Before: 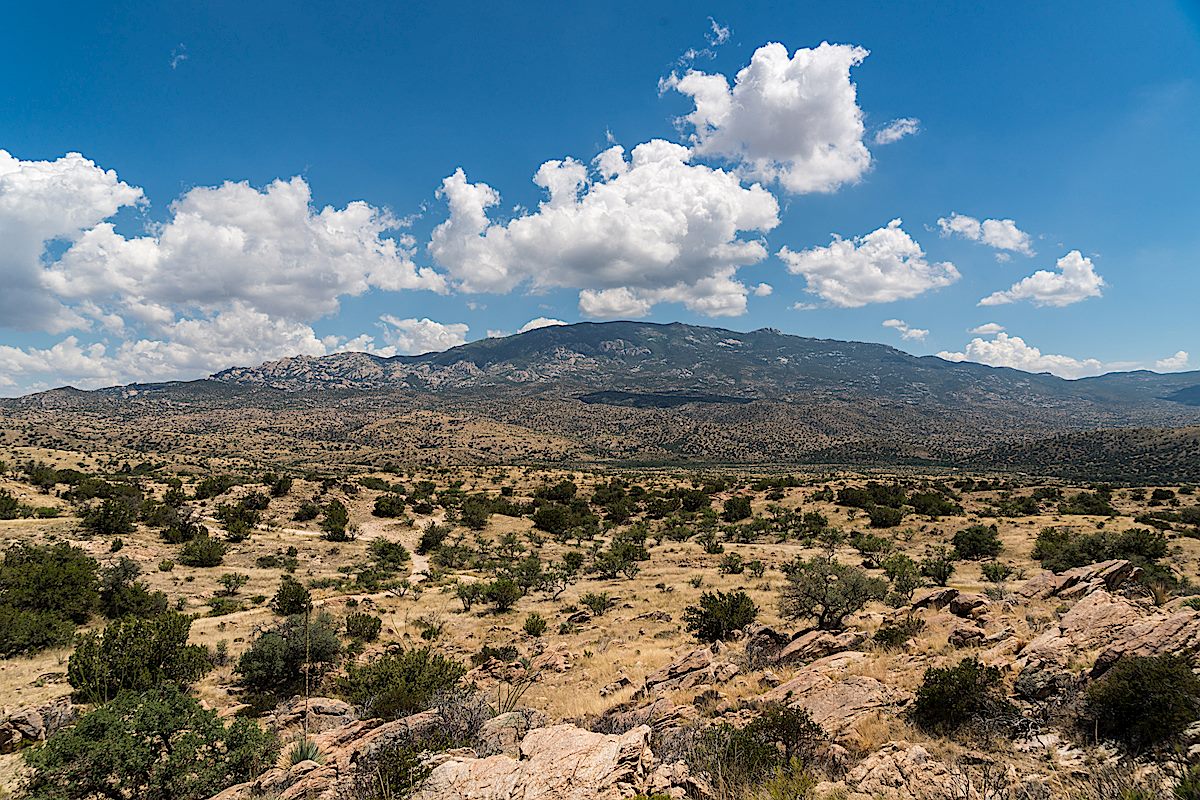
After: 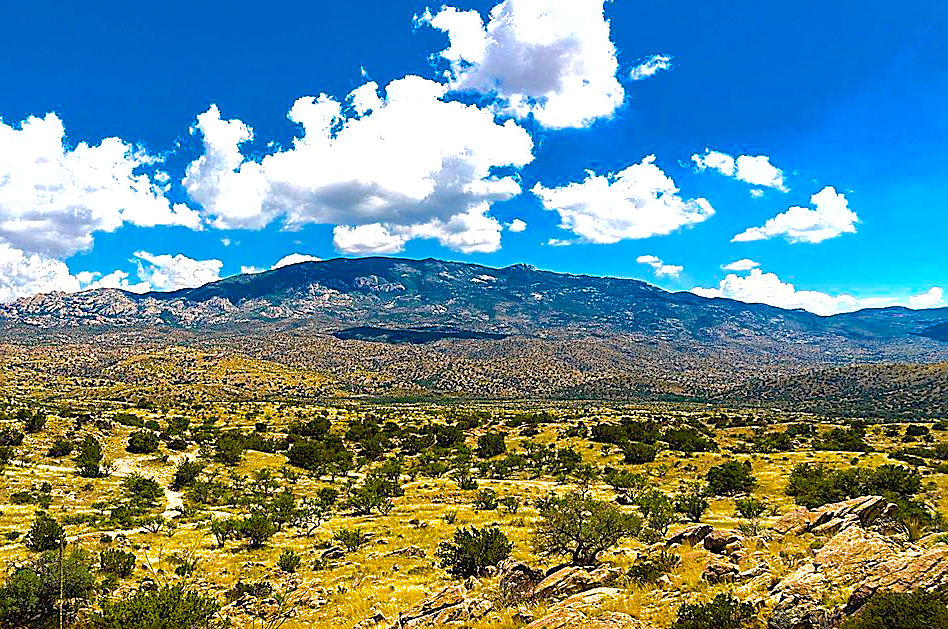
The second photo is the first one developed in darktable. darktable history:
sharpen: on, module defaults
shadows and highlights: shadows 39.89, highlights -59.78
exposure: black level correction 0, exposure 0.499 EV, compensate exposure bias true, compensate highlight preservation false
crop and rotate: left 20.524%, top 8.027%, right 0.46%, bottom 13.286%
color balance rgb: linear chroma grading › global chroma 49.641%, perceptual saturation grading › global saturation 44.791%, perceptual saturation grading › highlights -25.864%, perceptual saturation grading › shadows 49.981%, perceptual brilliance grading › global brilliance 24.997%, global vibrance -0.94%, saturation formula JzAzBz (2021)
color zones: curves: ch1 [(0.113, 0.438) (0.75, 0.5)]; ch2 [(0.12, 0.526) (0.75, 0.5)]
